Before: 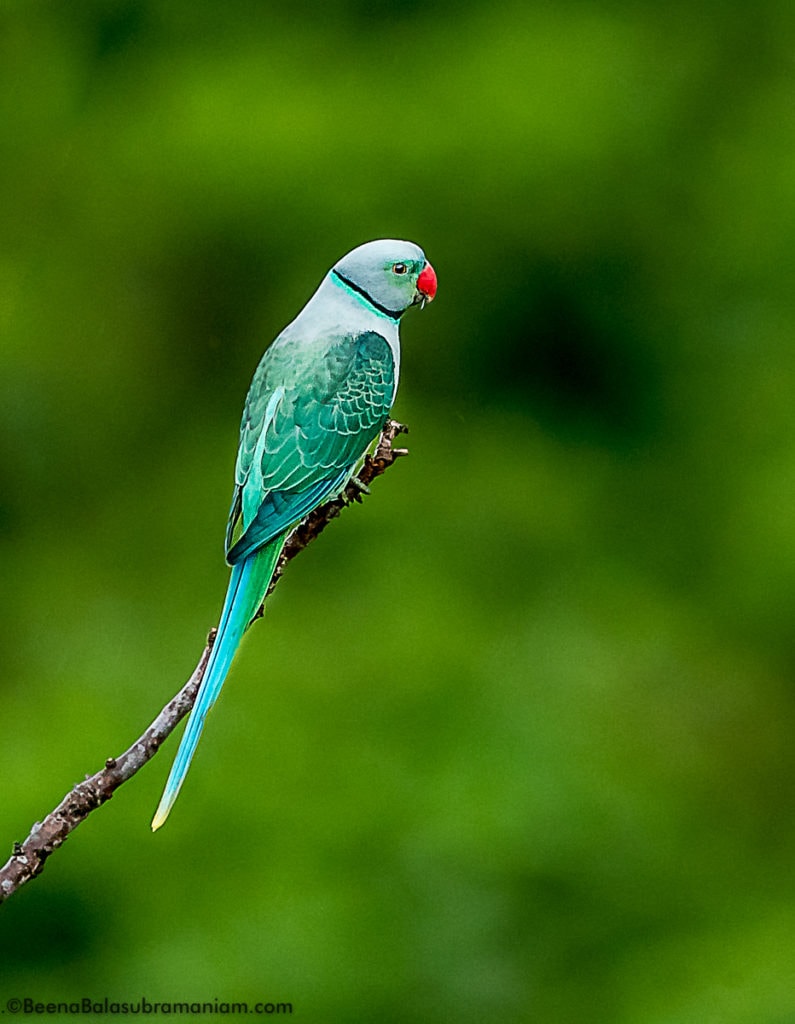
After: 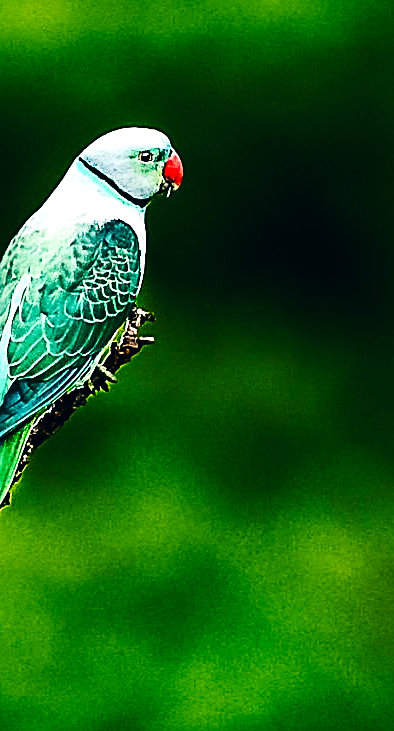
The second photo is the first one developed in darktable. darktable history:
crop: left 32.075%, top 10.976%, right 18.355%, bottom 17.596%
color balance rgb: perceptual brilliance grading › highlights 14.29%, perceptual brilliance grading › mid-tones -5.92%, perceptual brilliance grading › shadows -26.83%, global vibrance 31.18%
tone curve: curves: ch0 [(0, 0) (0.003, 0.008) (0.011, 0.011) (0.025, 0.018) (0.044, 0.028) (0.069, 0.039) (0.1, 0.056) (0.136, 0.081) (0.177, 0.118) (0.224, 0.164) (0.277, 0.223) (0.335, 0.3) (0.399, 0.399) (0.468, 0.51) (0.543, 0.618) (0.623, 0.71) (0.709, 0.79) (0.801, 0.865) (0.898, 0.93) (1, 1)], preserve colors none
color correction: highlights a* 5.38, highlights b* 5.3, shadows a* -4.26, shadows b* -5.11
contrast brightness saturation: contrast 0.14
tone equalizer: -8 EV -0.417 EV, -7 EV -0.389 EV, -6 EV -0.333 EV, -5 EV -0.222 EV, -3 EV 0.222 EV, -2 EV 0.333 EV, -1 EV 0.389 EV, +0 EV 0.417 EV, edges refinement/feathering 500, mask exposure compensation -1.57 EV, preserve details no
sharpen: on, module defaults
